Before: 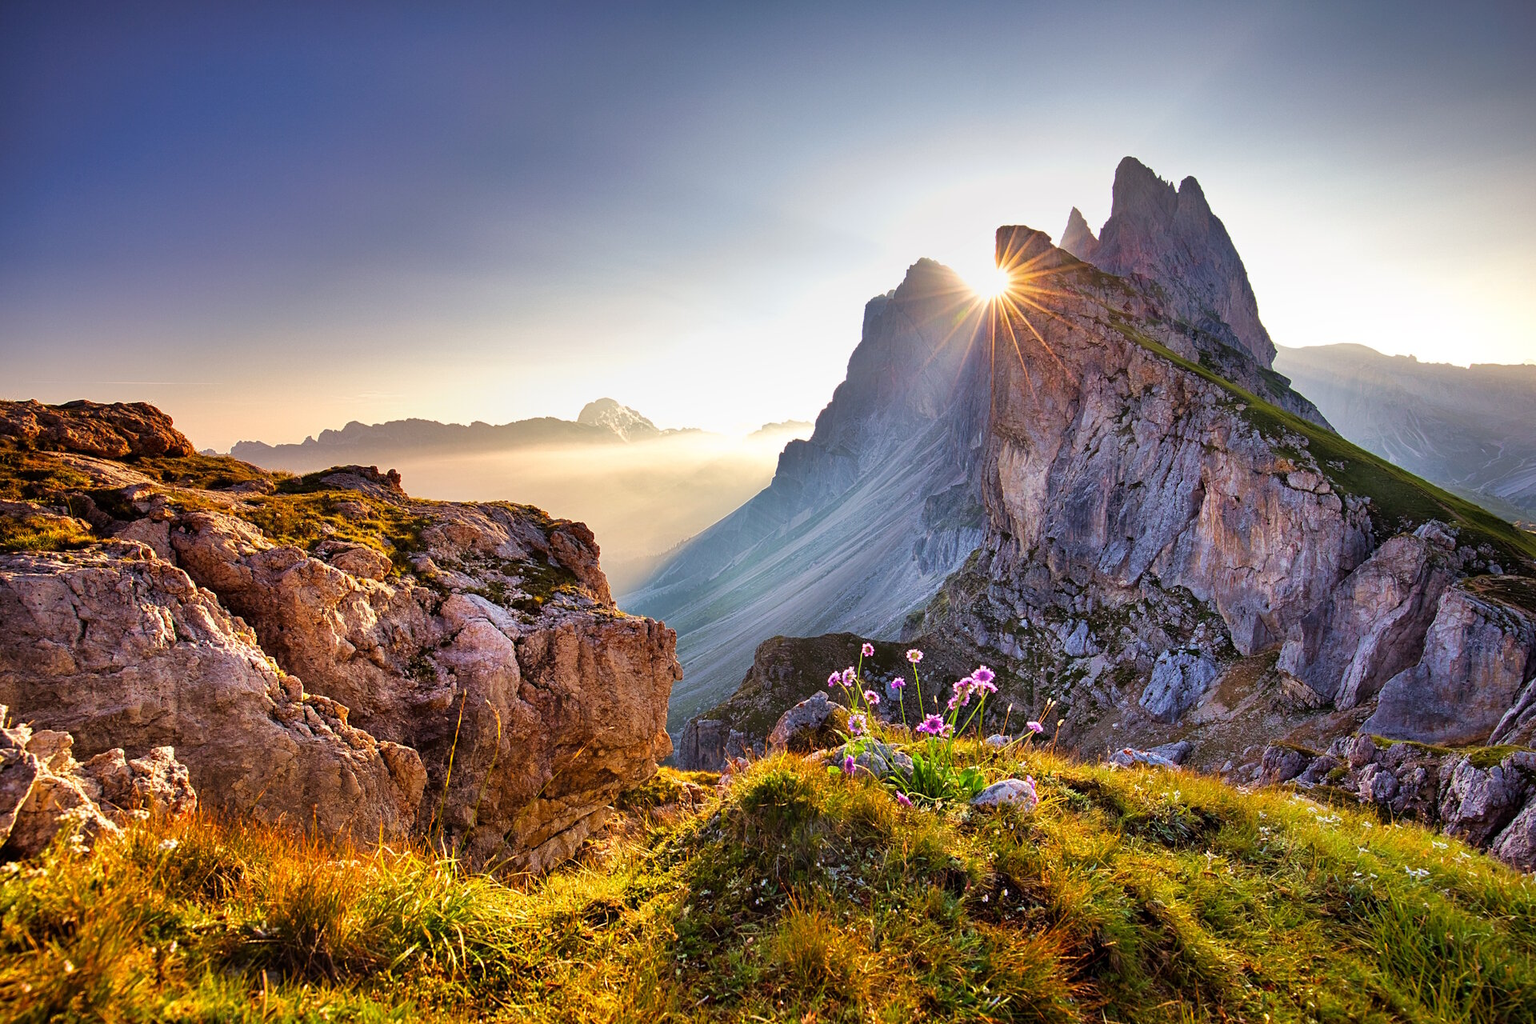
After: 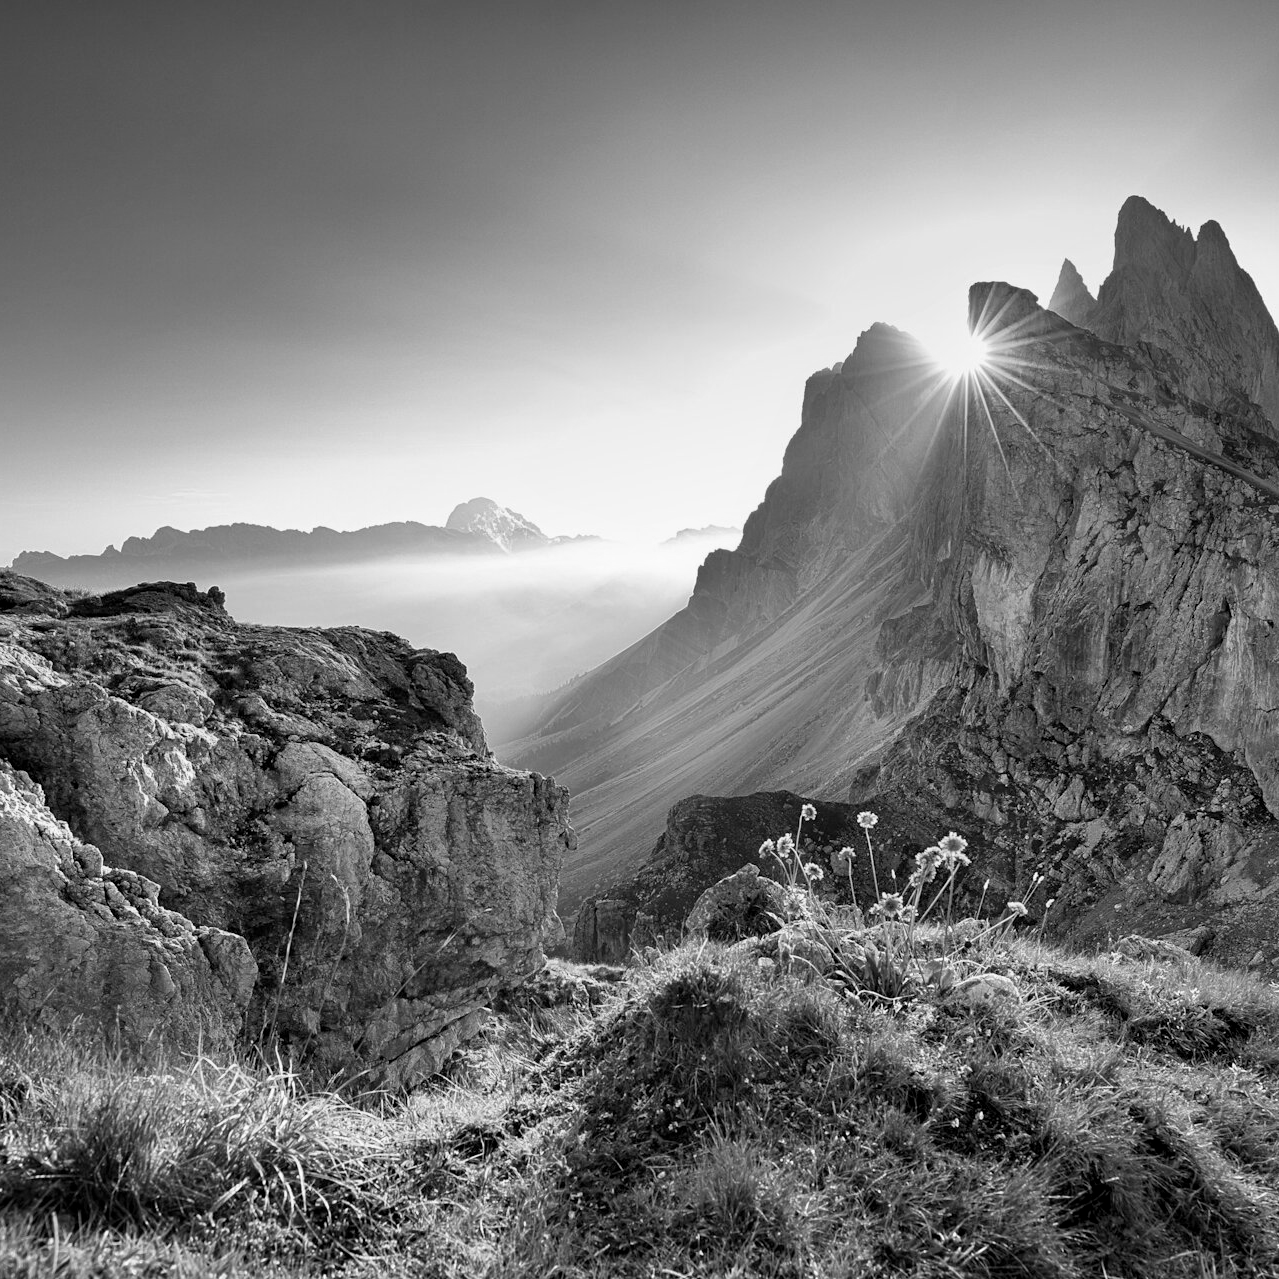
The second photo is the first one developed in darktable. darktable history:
exposure: black level correction 0.002, exposure 0.15 EV, compensate highlight preservation false
monochrome: a -71.75, b 75.82
crop and rotate: left 14.385%, right 18.948%
